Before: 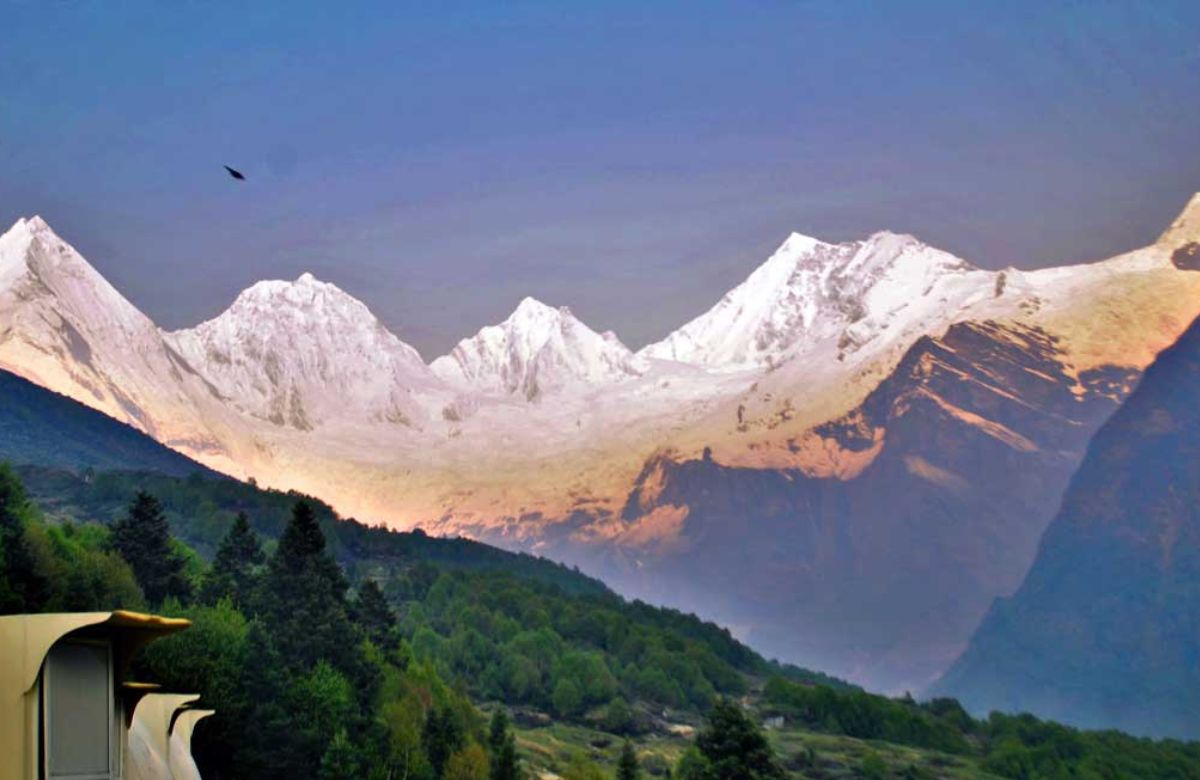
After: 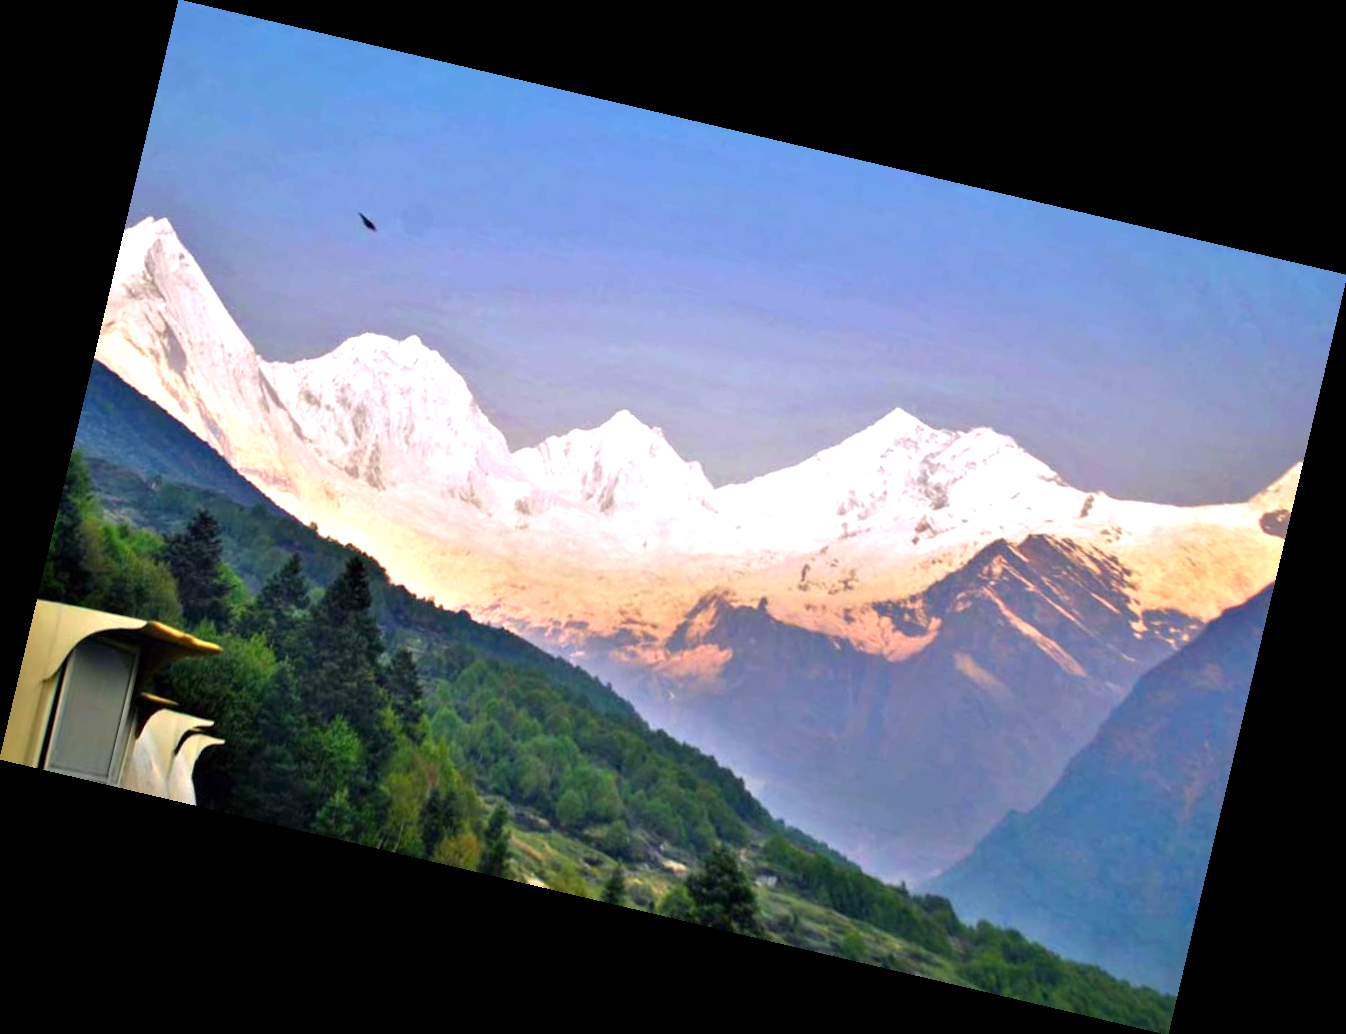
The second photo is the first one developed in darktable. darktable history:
rotate and perspective: rotation 13.27°, automatic cropping off
exposure: exposure 0.781 EV, compensate highlight preservation false
